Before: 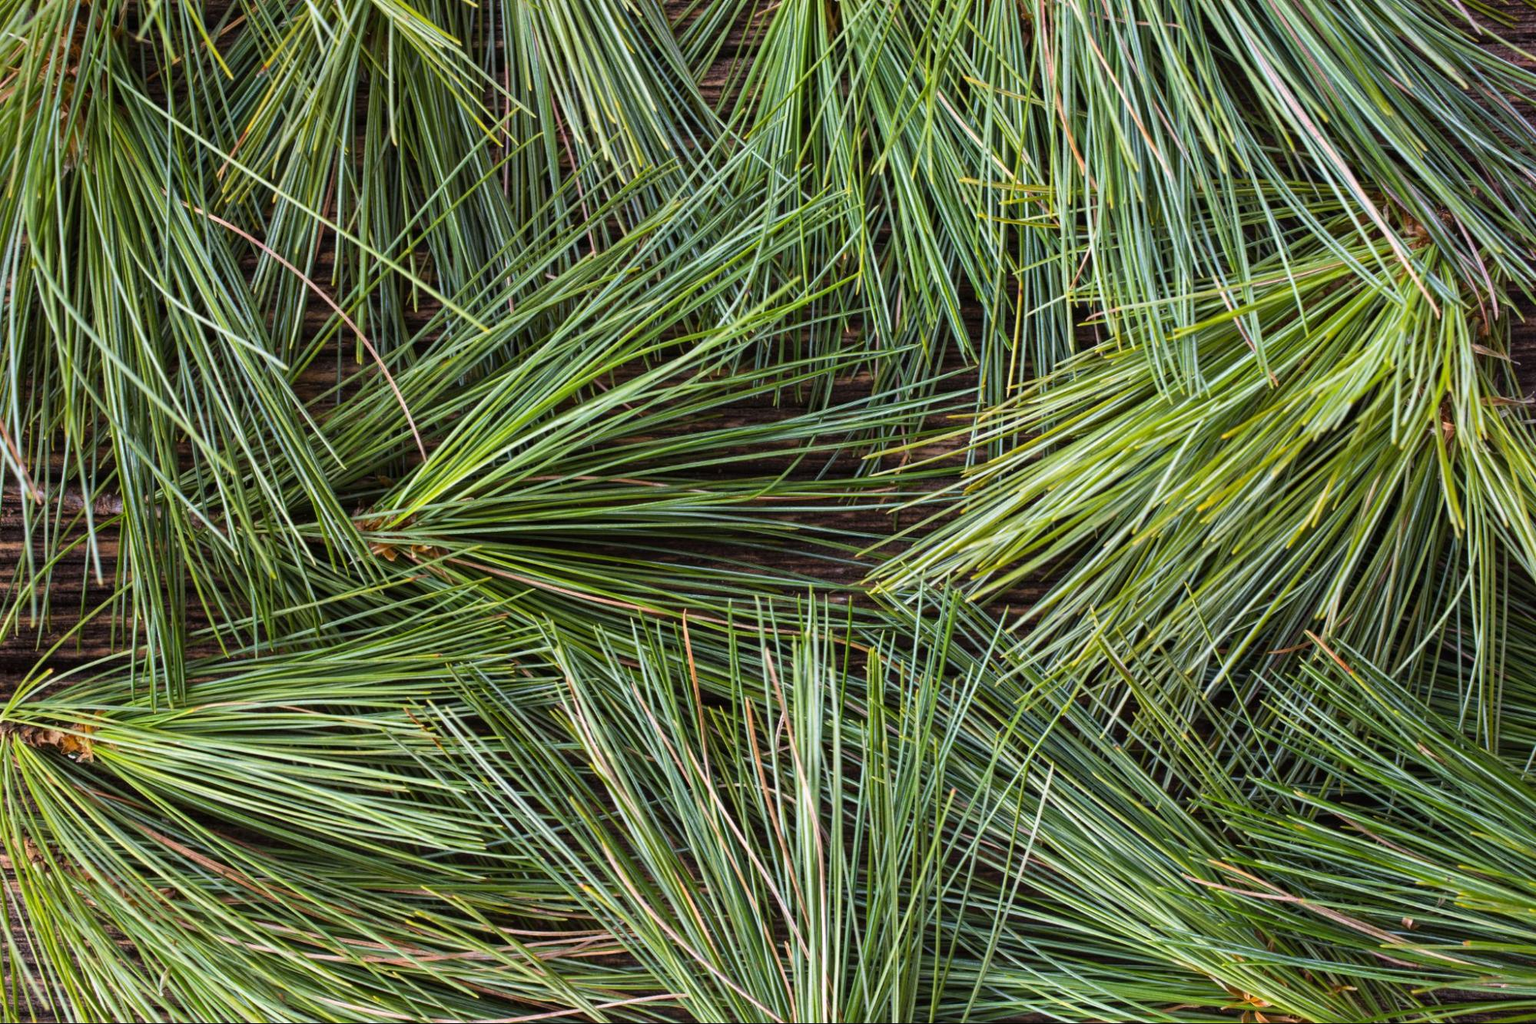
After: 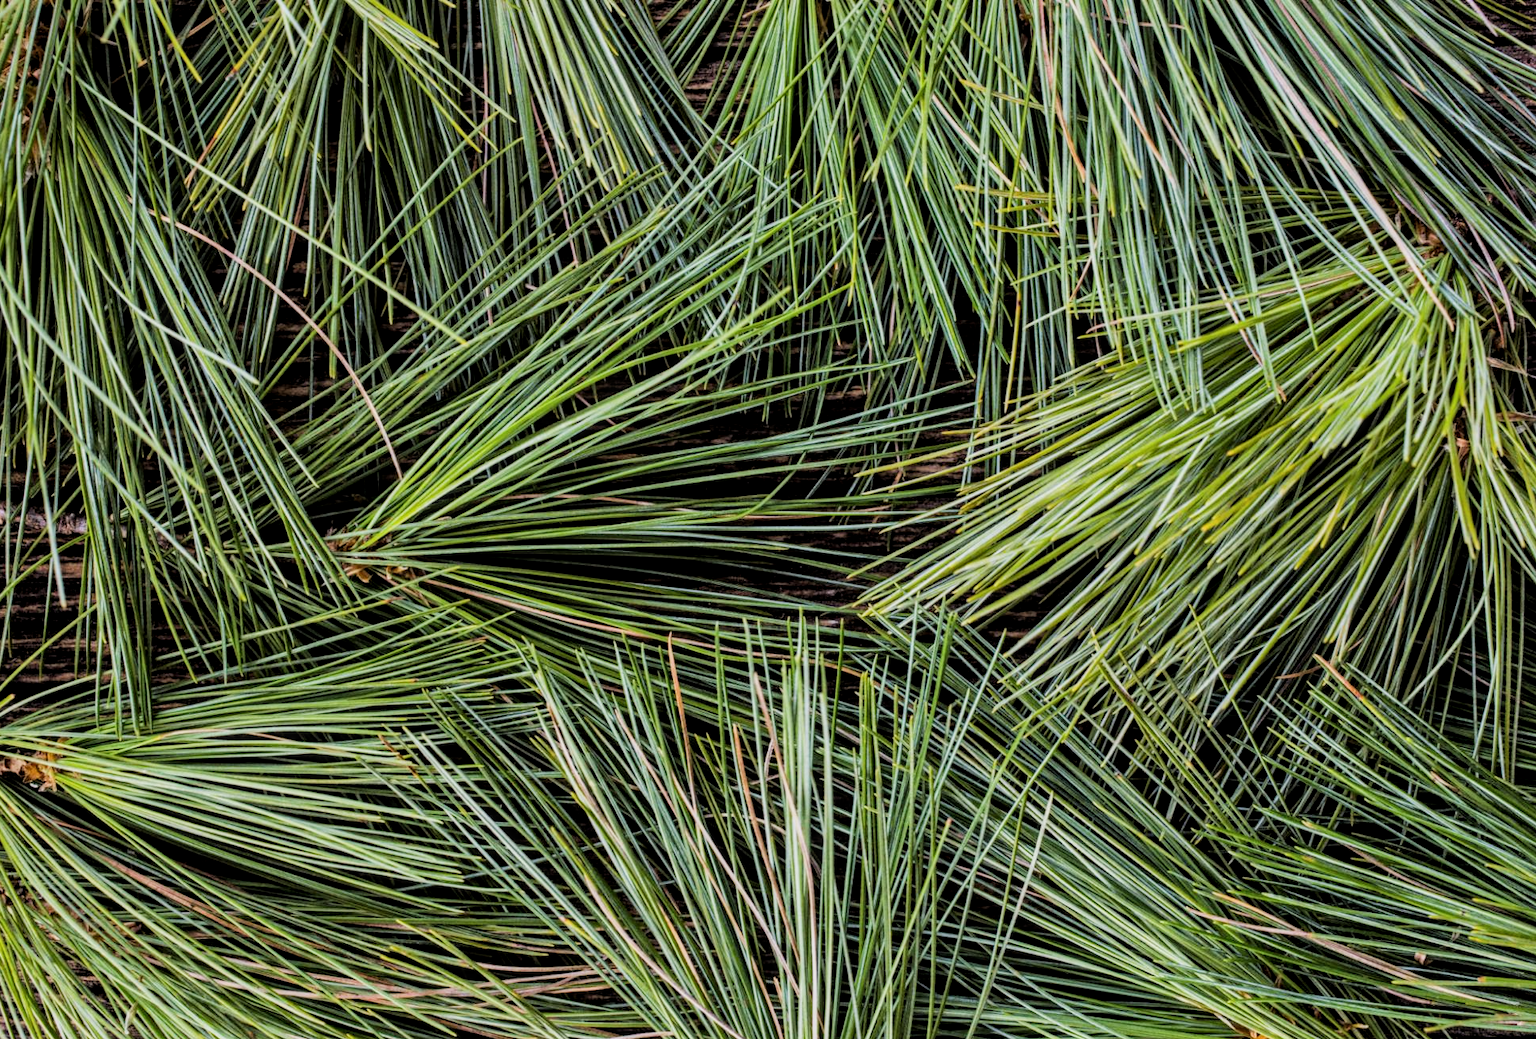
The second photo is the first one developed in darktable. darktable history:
filmic rgb: black relative exposure -5.06 EV, white relative exposure 3.98 EV, threshold 3.06 EV, hardness 2.91, contrast 1.2, highlights saturation mix -29.09%, enable highlight reconstruction true
shadows and highlights: radius 105.83, shadows 40.99, highlights -72.96, low approximation 0.01, soften with gaussian
crop and rotate: left 2.595%, right 1.013%, bottom 2.132%
local contrast: detail 130%
